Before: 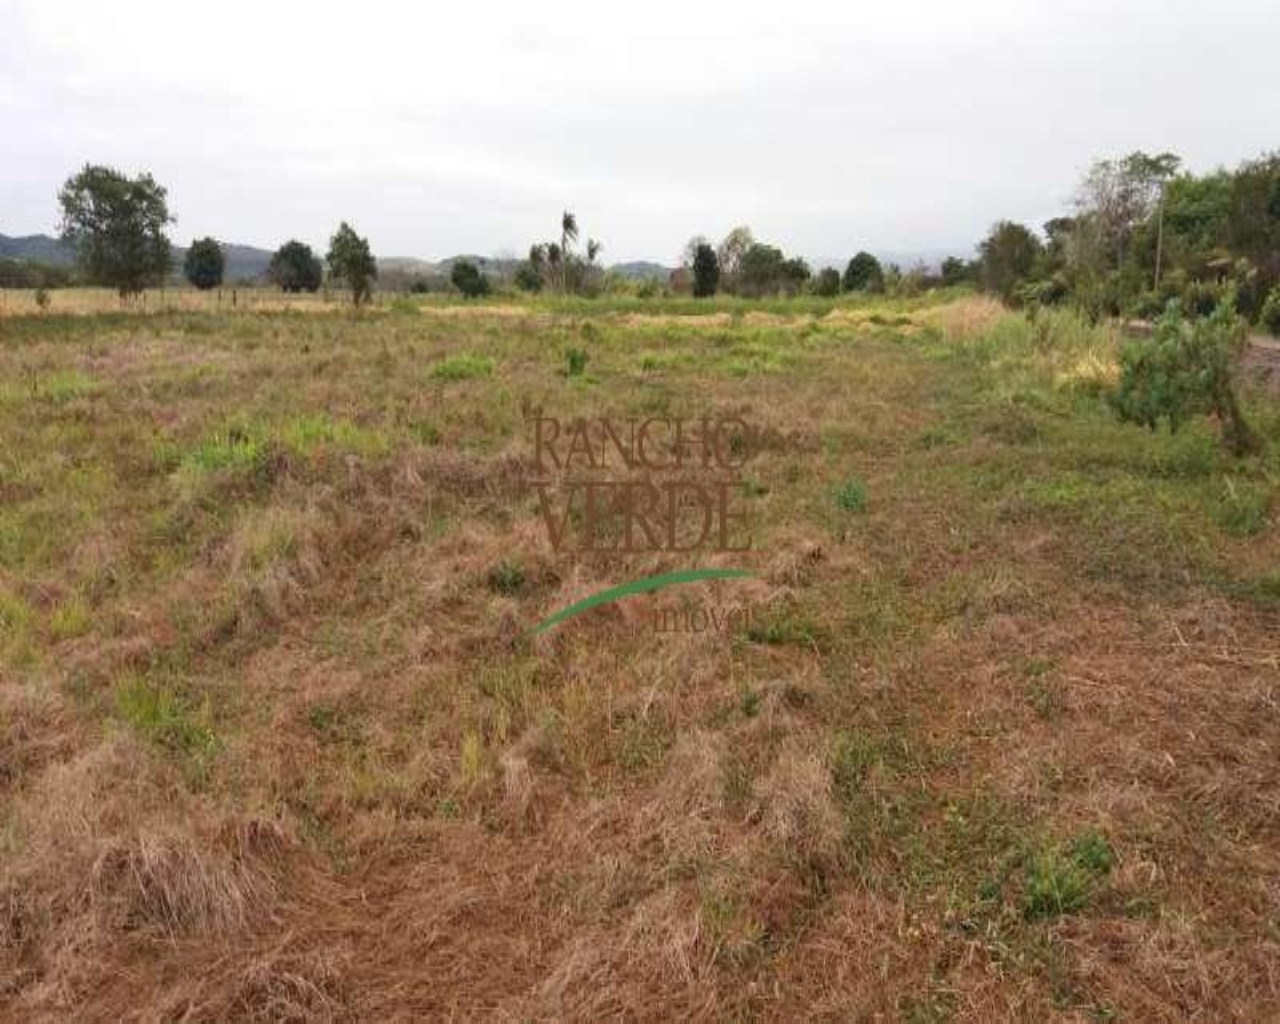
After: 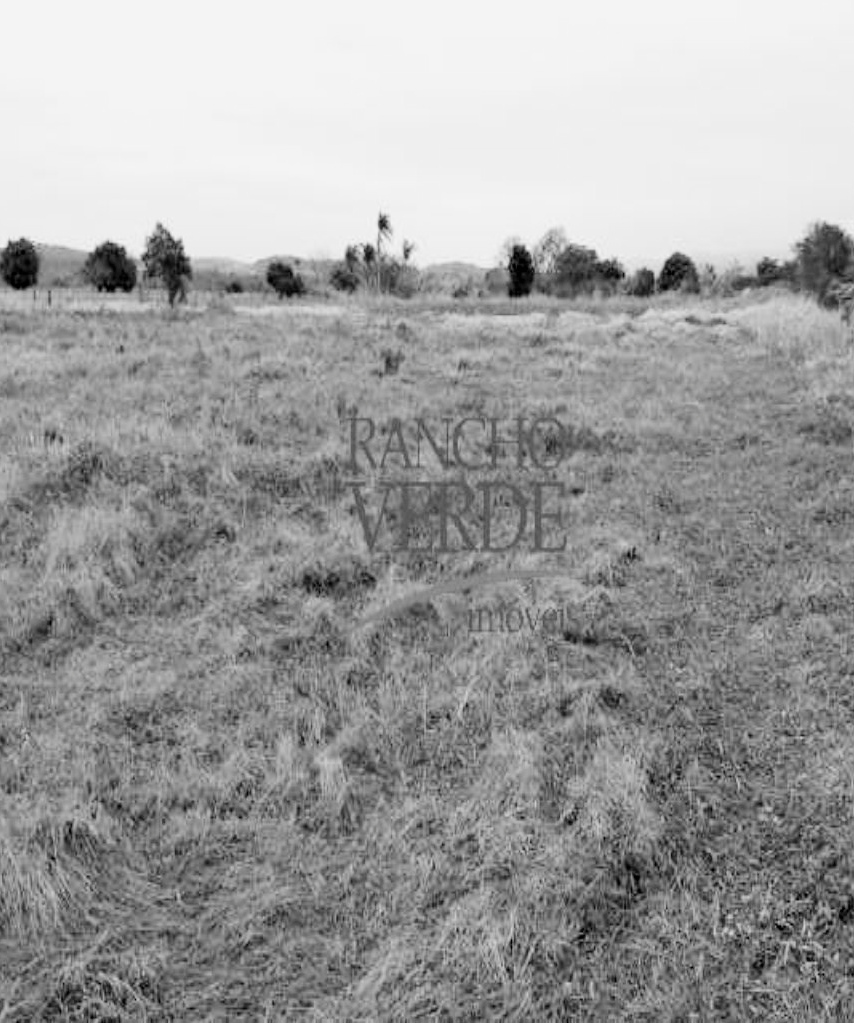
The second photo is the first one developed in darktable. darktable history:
exposure: black level correction 0.012, exposure 0.7 EV, compensate exposure bias true, compensate highlight preservation false
filmic rgb: black relative exposure -5.05 EV, white relative exposure 3.52 EV, hardness 3.17, contrast 1.185, highlights saturation mix -49.97%, preserve chrominance no, color science v5 (2021), contrast in shadows safe, contrast in highlights safe
crop and rotate: left 14.485%, right 18.742%
